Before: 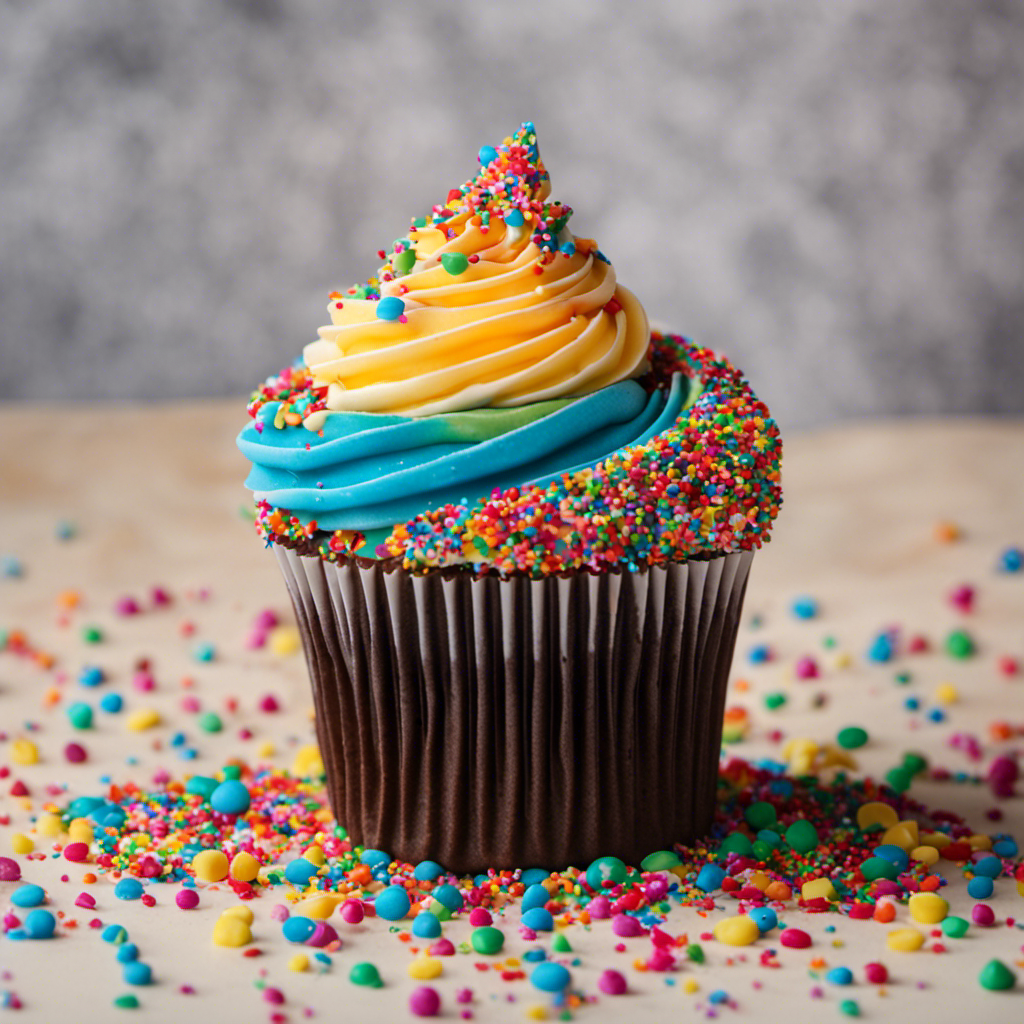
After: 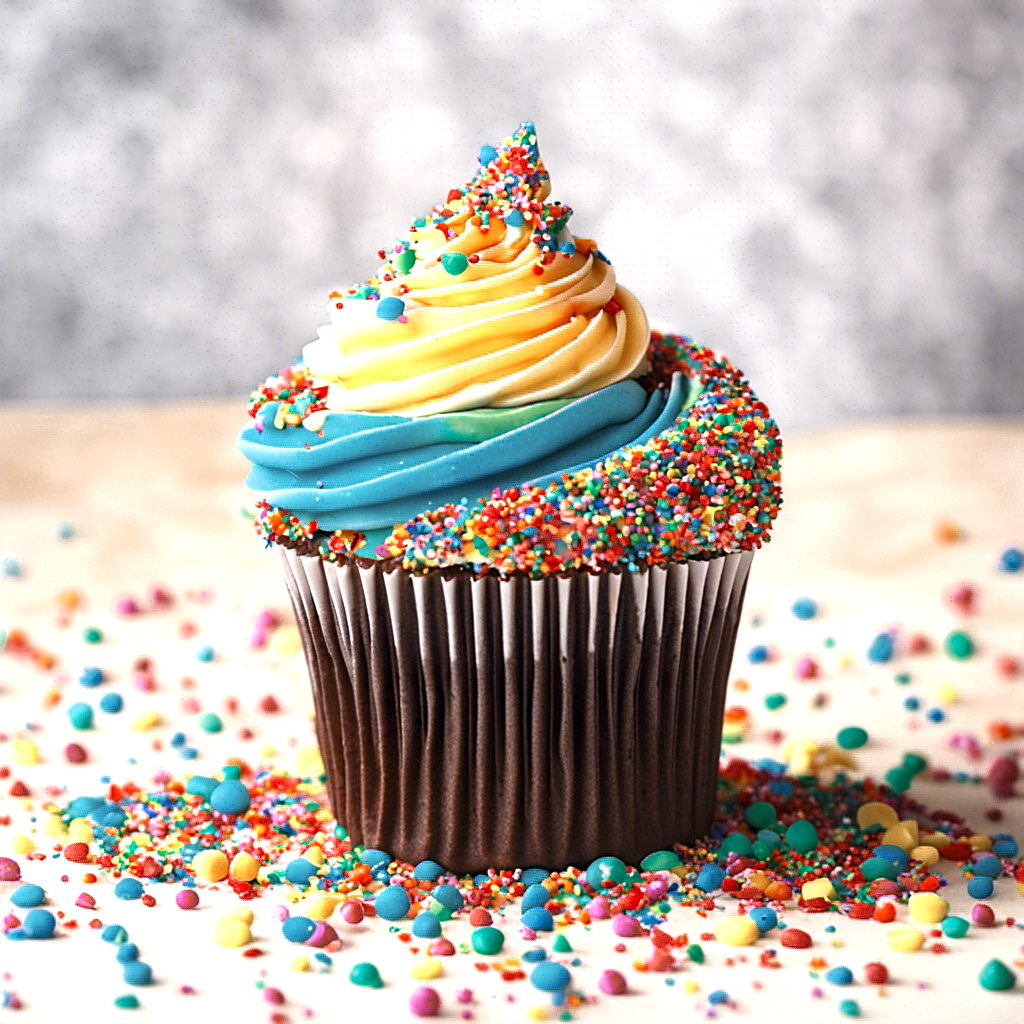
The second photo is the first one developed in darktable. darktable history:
color zones: curves: ch0 [(0, 0.5) (0.125, 0.4) (0.25, 0.5) (0.375, 0.4) (0.5, 0.4) (0.625, 0.35) (0.75, 0.35) (0.875, 0.5)]; ch1 [(0, 0.35) (0.125, 0.45) (0.25, 0.35) (0.375, 0.35) (0.5, 0.35) (0.625, 0.35) (0.75, 0.45) (0.875, 0.35)]; ch2 [(0, 0.6) (0.125, 0.5) (0.25, 0.5) (0.375, 0.6) (0.5, 0.6) (0.625, 0.5) (0.75, 0.5) (0.875, 0.5)]
exposure: black level correction 0, exposure 1.168 EV, compensate highlight preservation false
sharpen: on, module defaults
